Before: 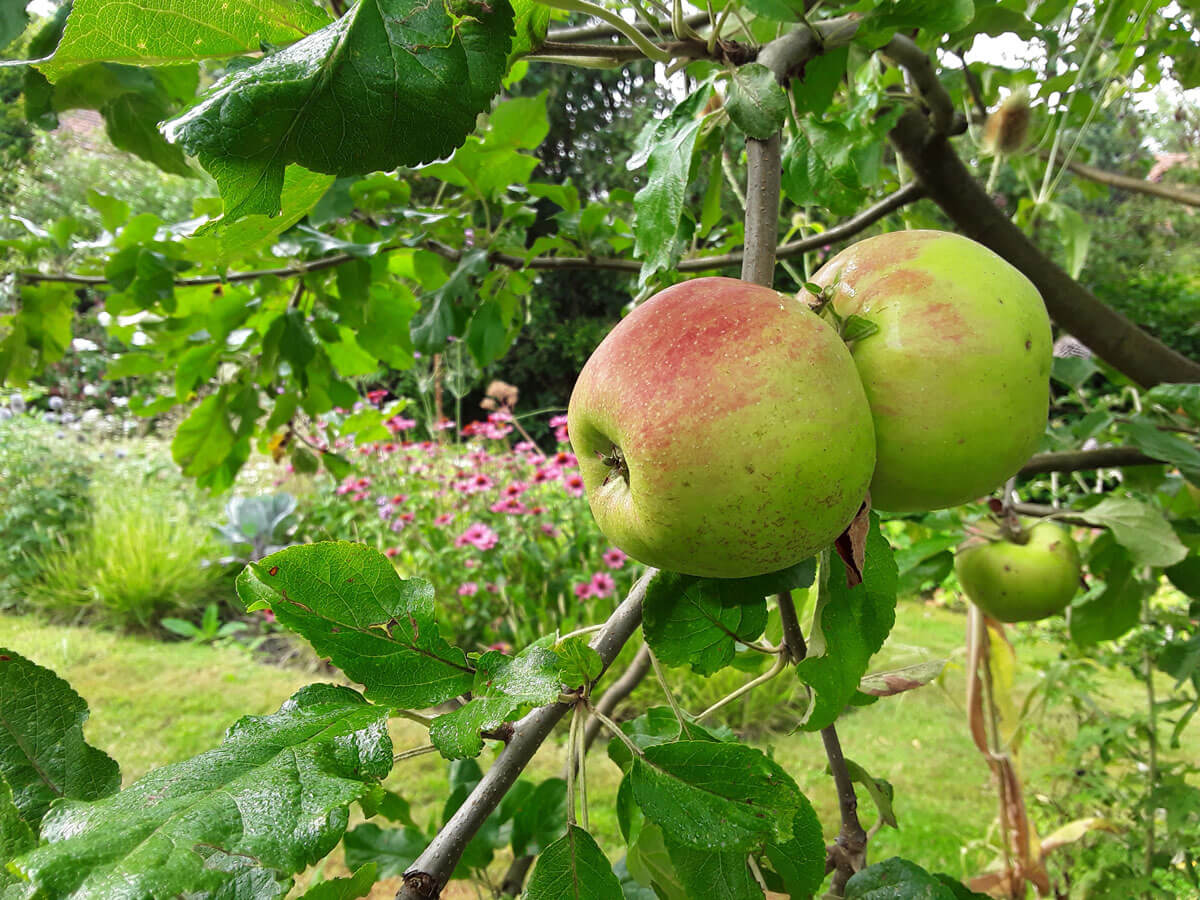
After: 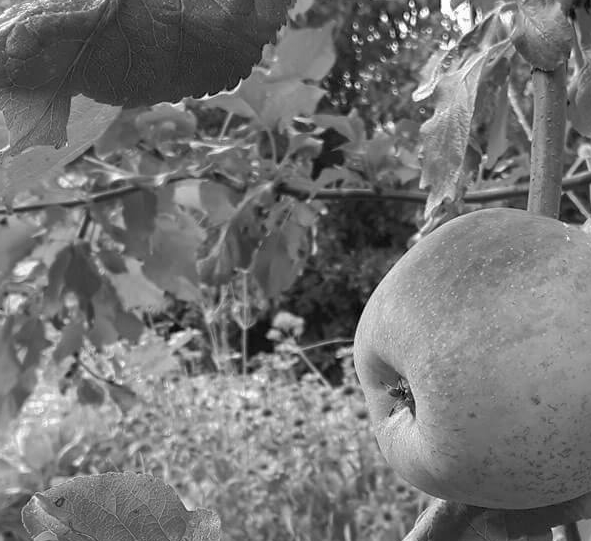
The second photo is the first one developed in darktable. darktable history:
monochrome: a -4.13, b 5.16, size 1
crop: left 17.835%, top 7.675%, right 32.881%, bottom 32.213%
shadows and highlights: on, module defaults
